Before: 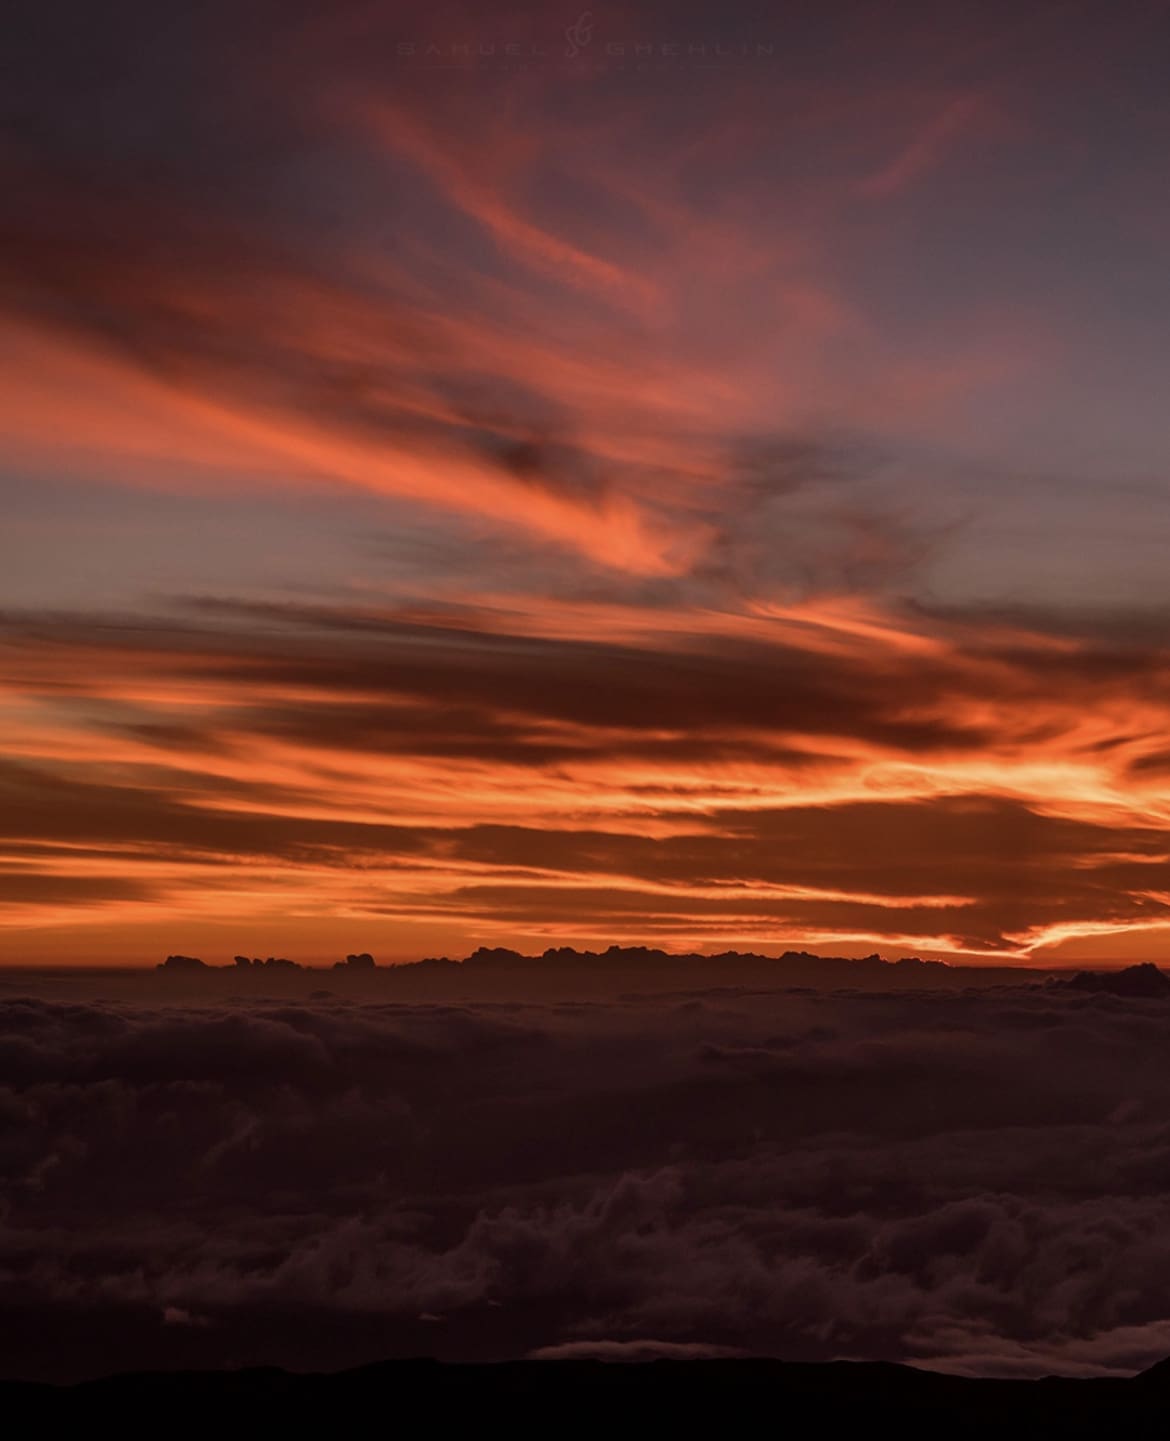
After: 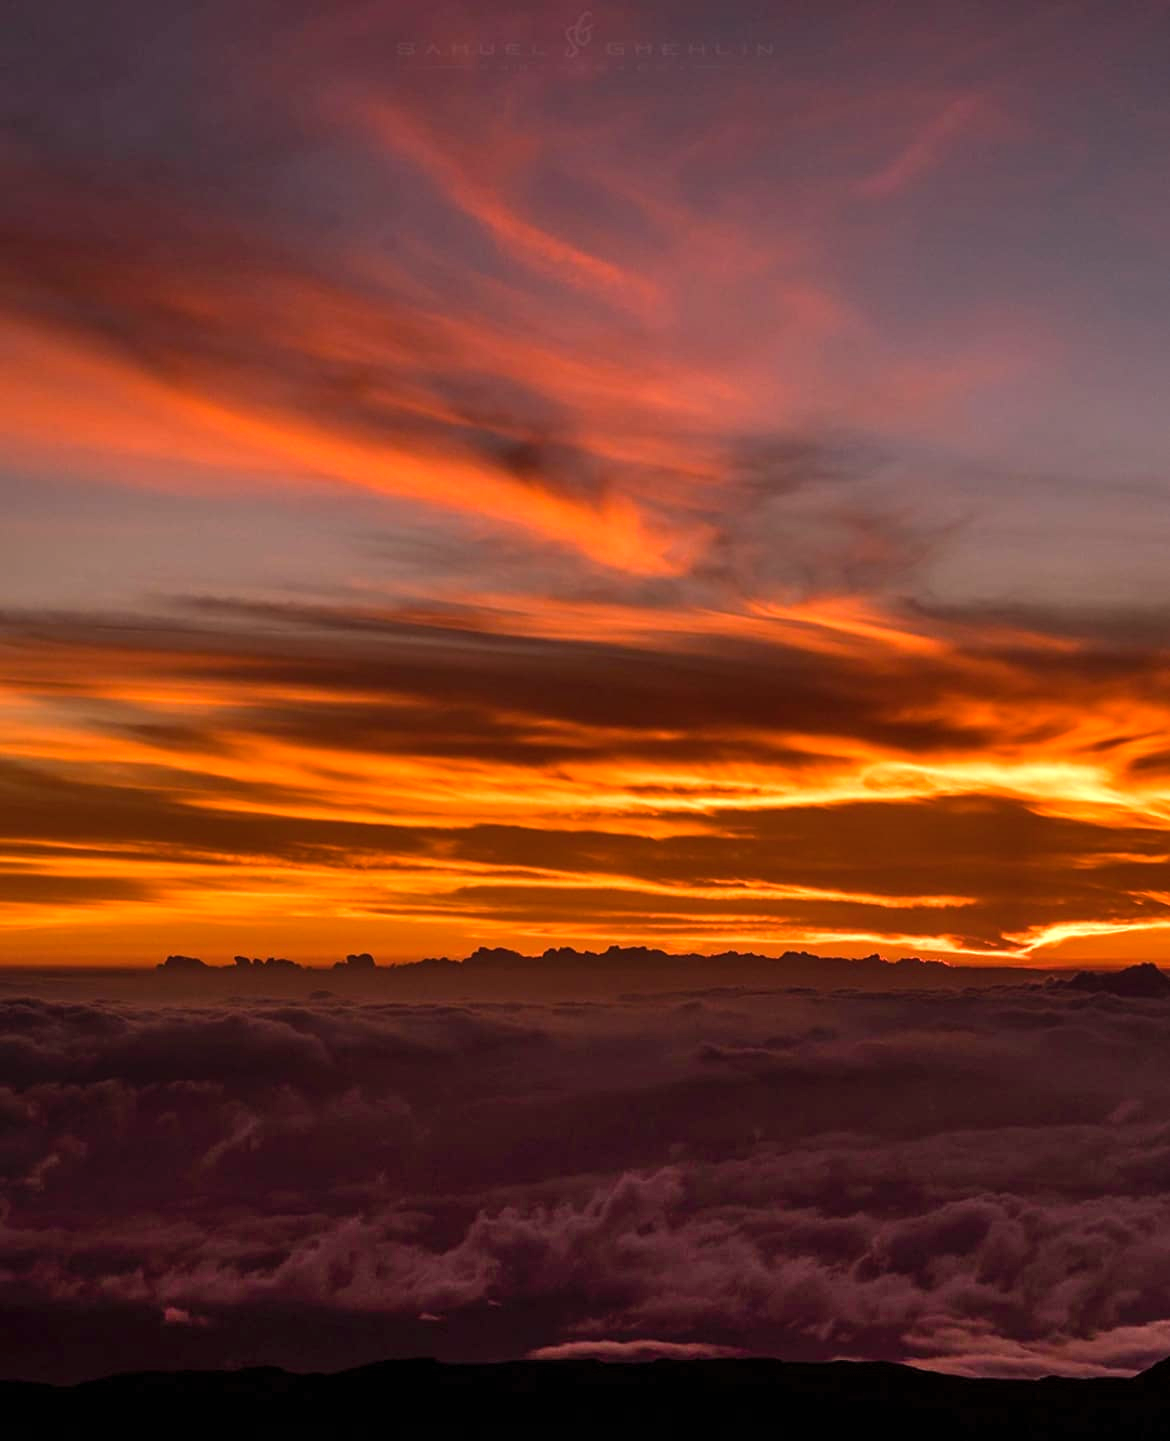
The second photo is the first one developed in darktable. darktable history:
shadows and highlights: low approximation 0.01, soften with gaussian
color balance rgb: perceptual saturation grading › global saturation 19.67%, perceptual brilliance grading › global brilliance 12.267%, perceptual brilliance grading › highlights 15.07%
